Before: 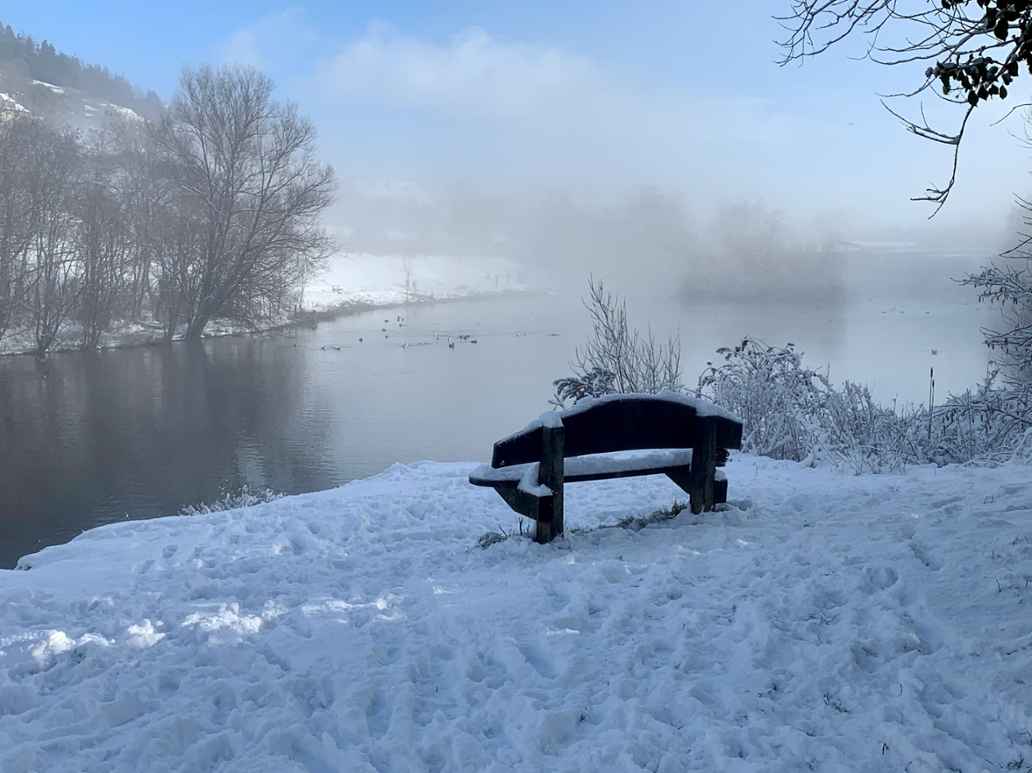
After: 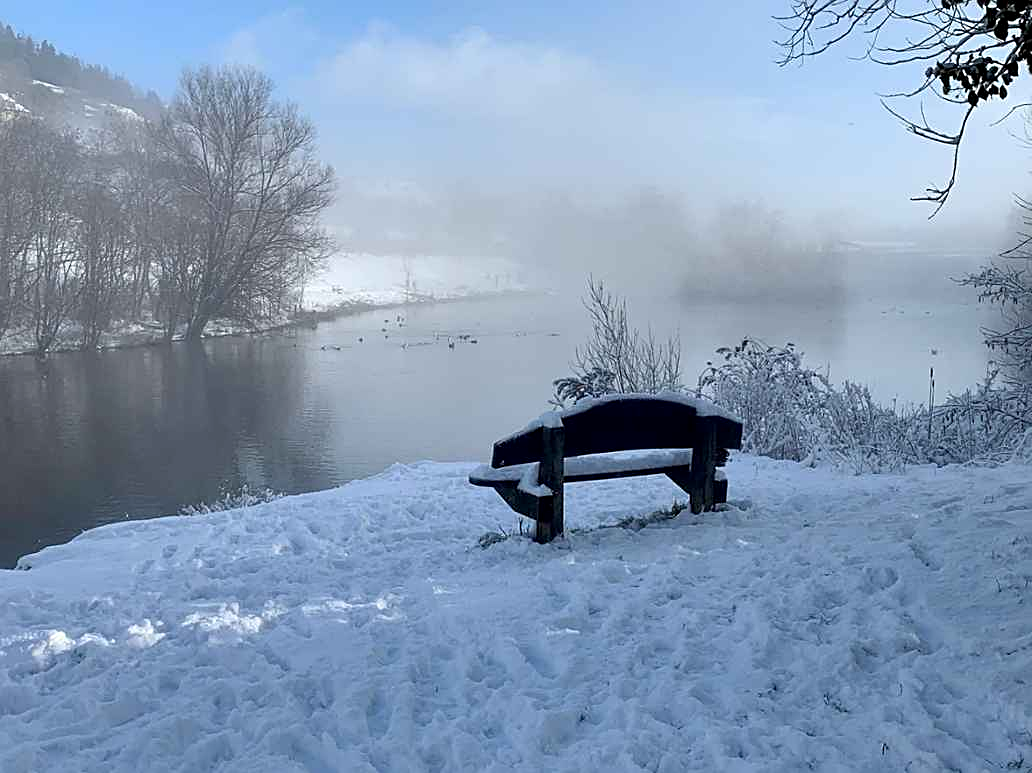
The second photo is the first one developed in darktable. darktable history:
exposure: black level correction 0.002, compensate highlight preservation false
sharpen: on, module defaults
